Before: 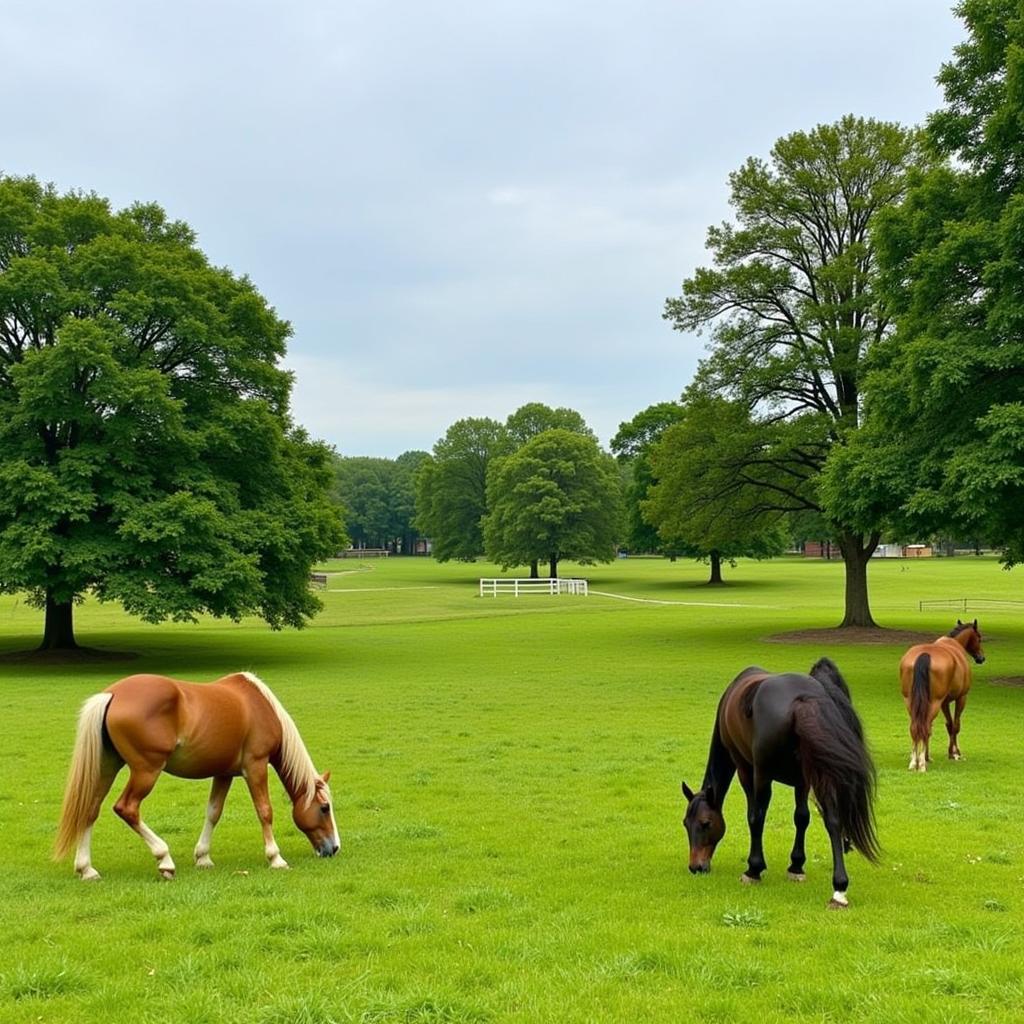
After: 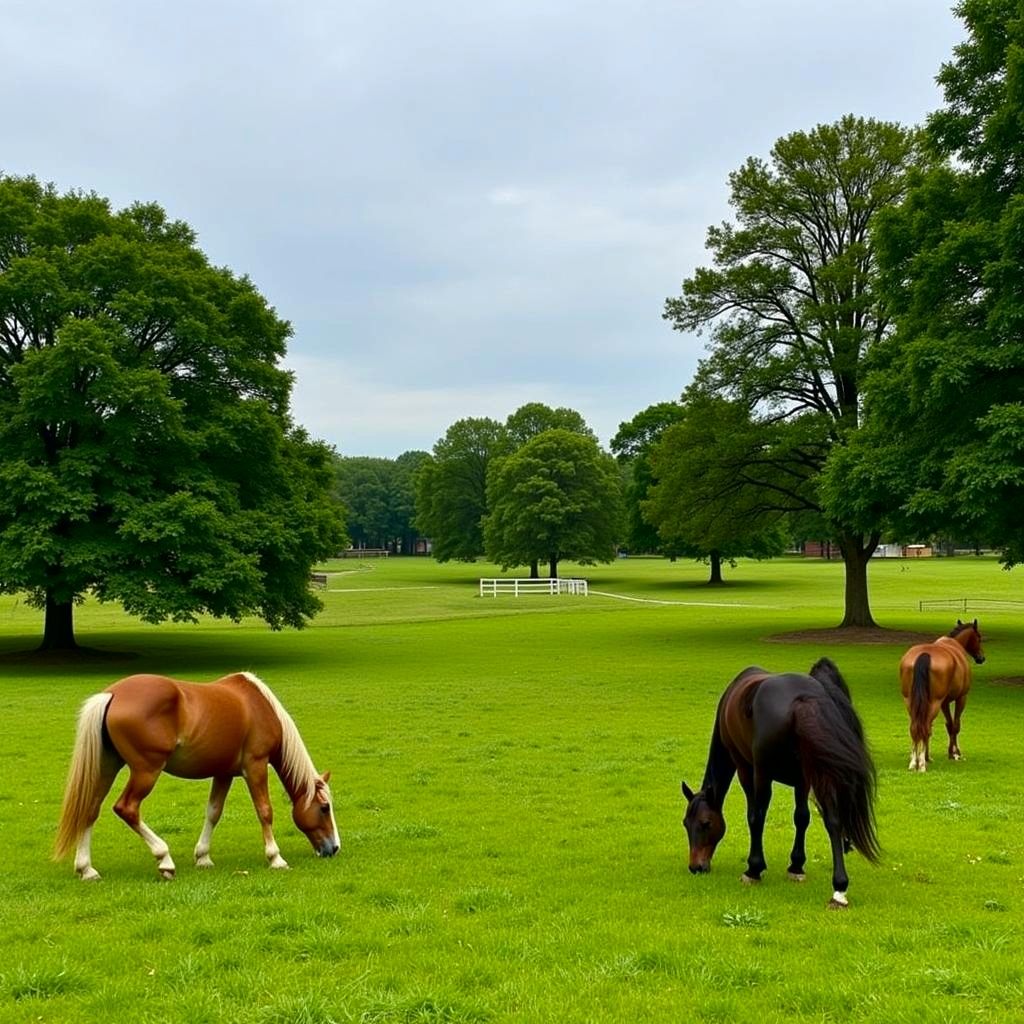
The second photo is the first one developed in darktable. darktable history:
contrast brightness saturation: contrast 0.068, brightness -0.133, saturation 0.045
